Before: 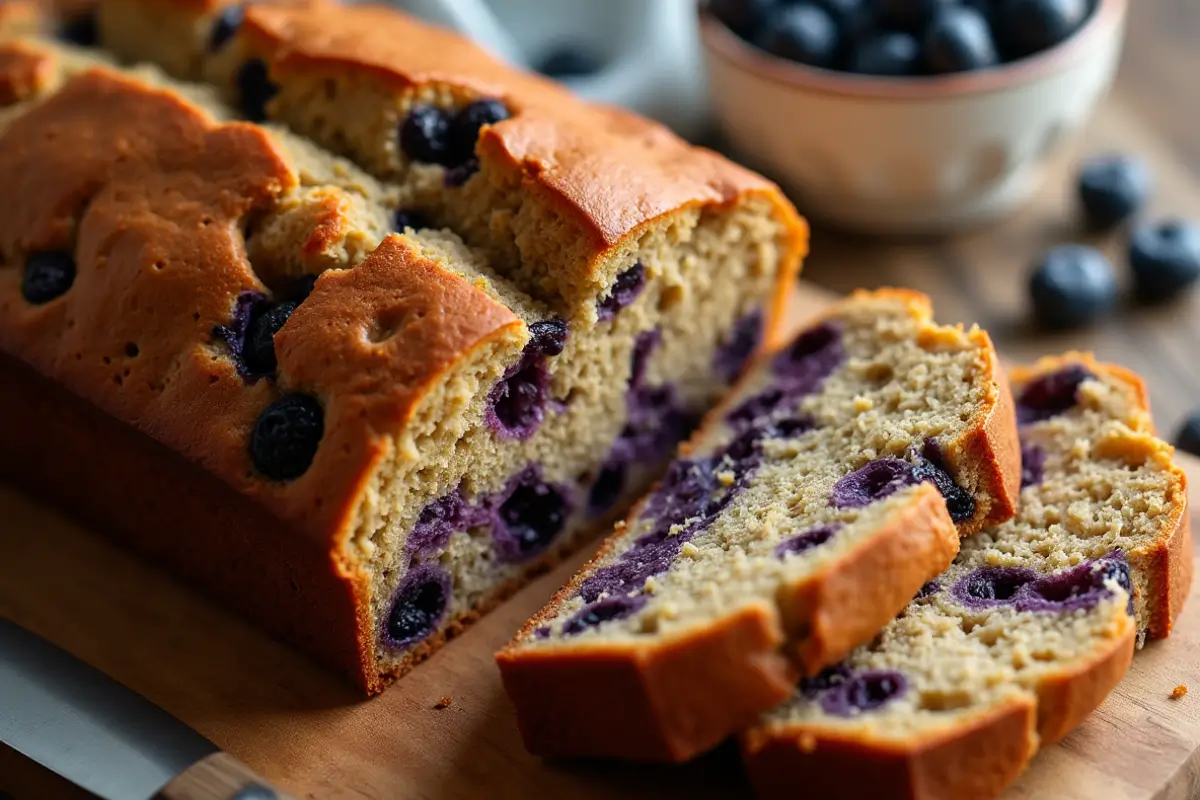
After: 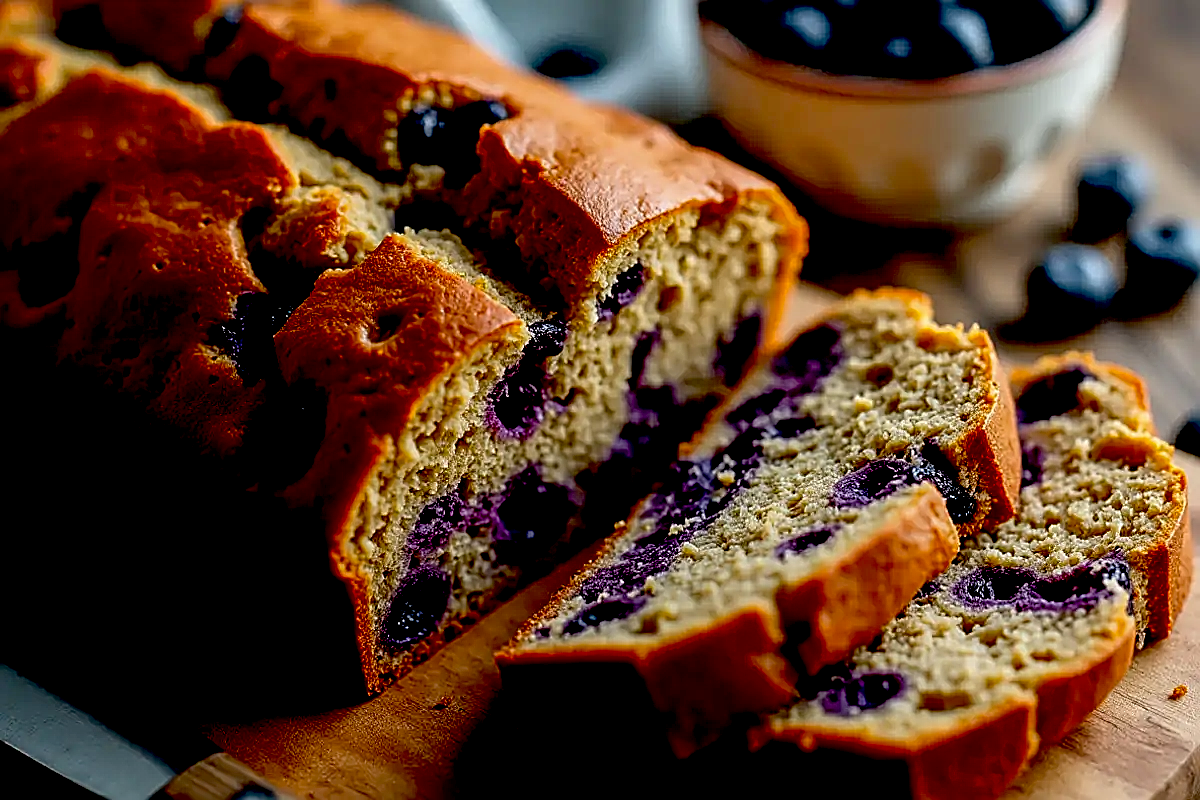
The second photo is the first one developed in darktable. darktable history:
exposure: black level correction 0.057, compensate exposure bias true, compensate highlight preservation false
sharpen: amount 1.012
local contrast: detail 130%
